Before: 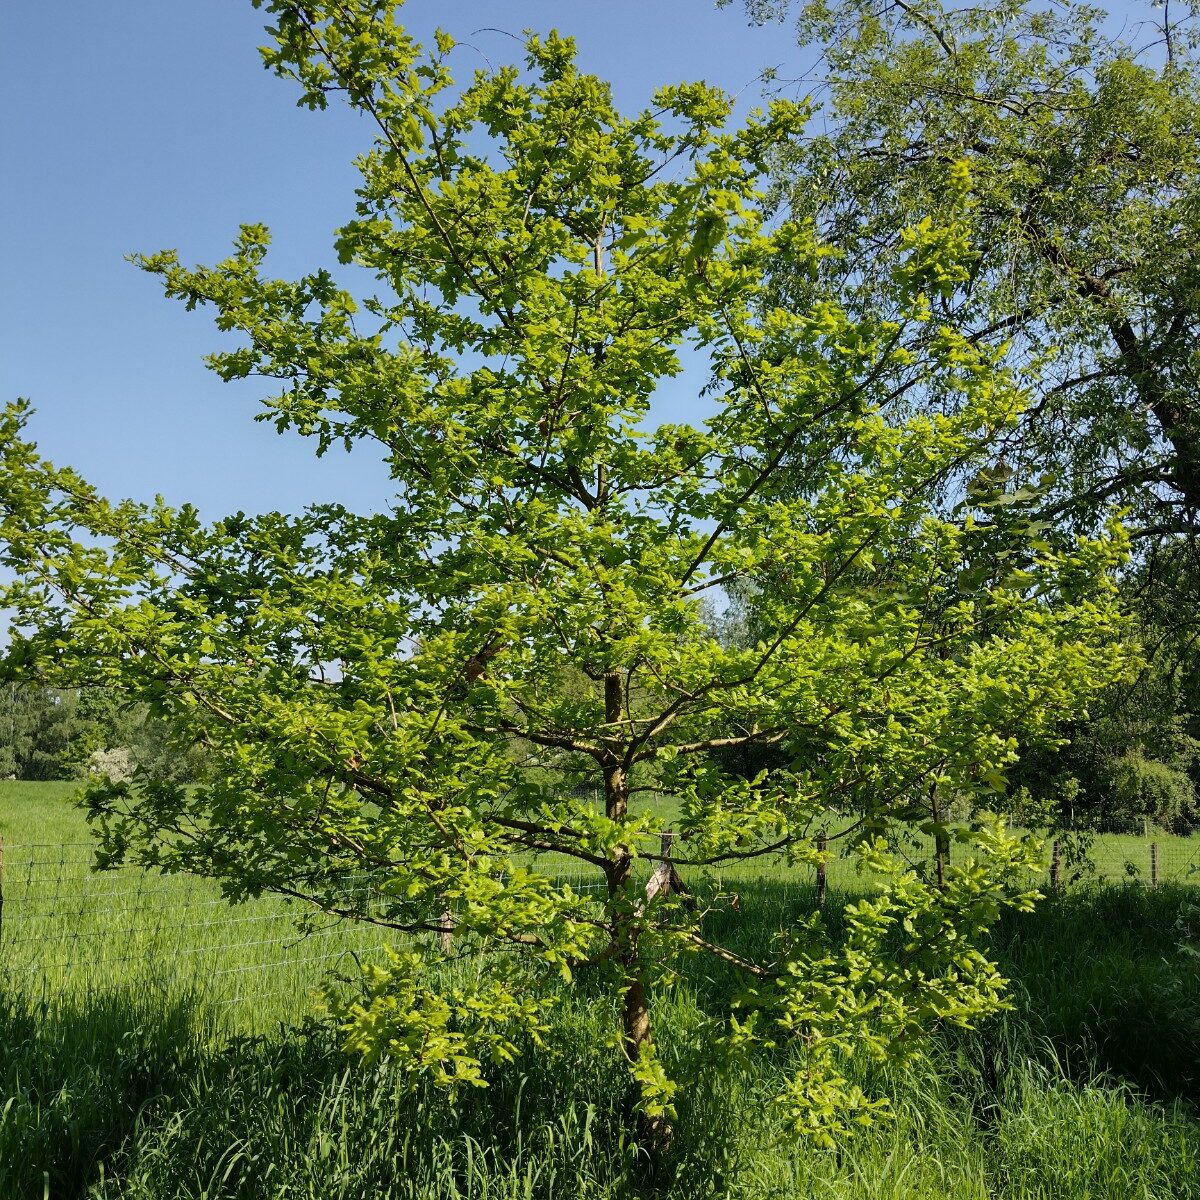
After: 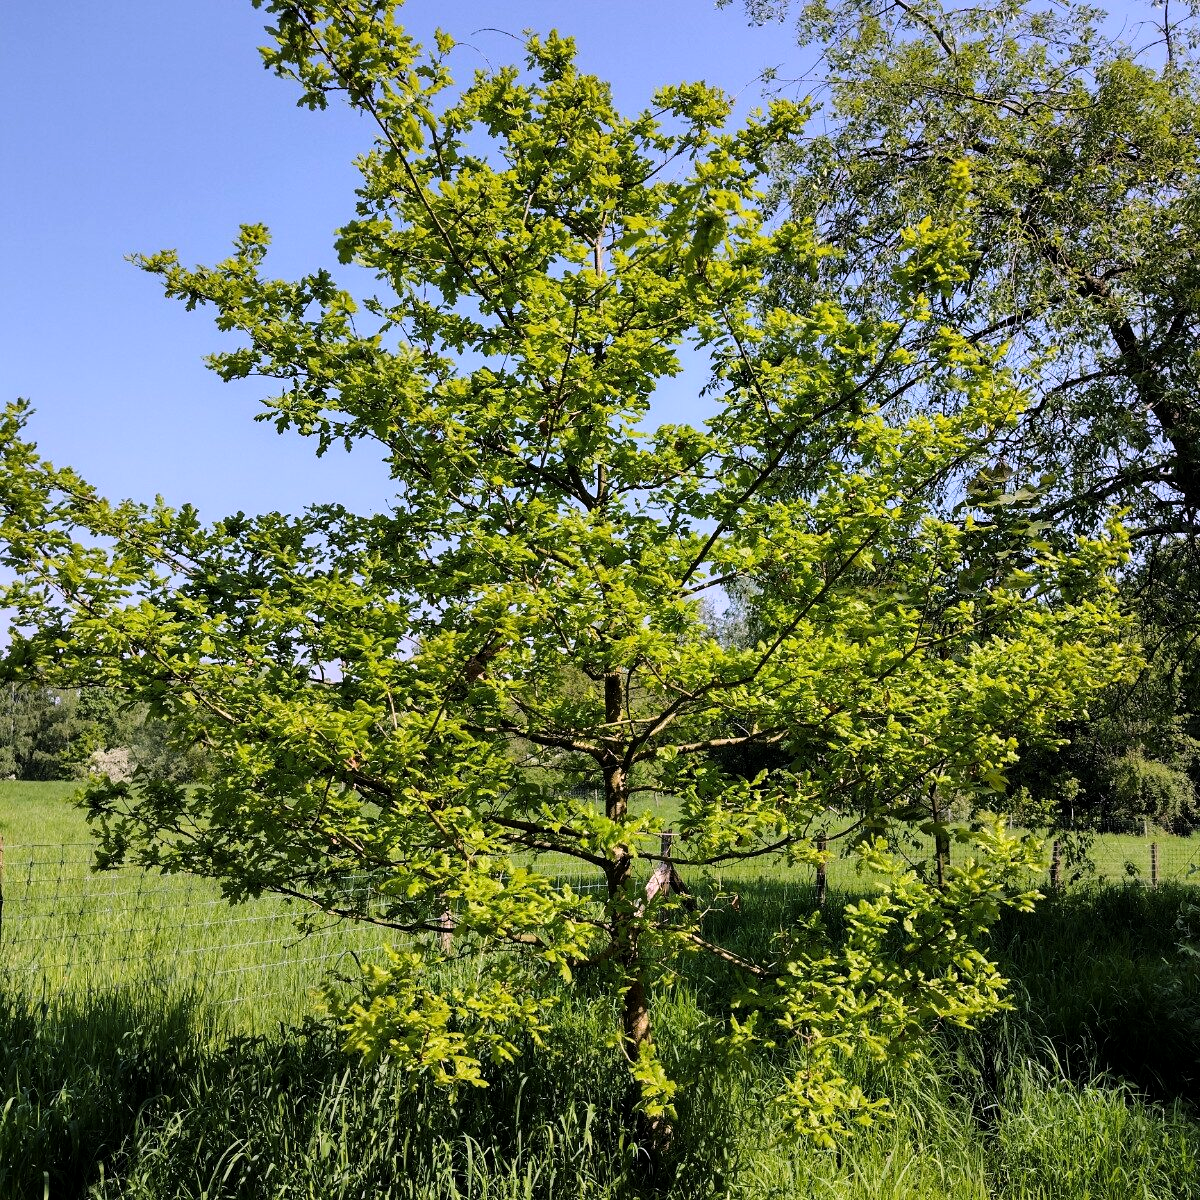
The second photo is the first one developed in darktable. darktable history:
tone curve: curves: ch0 [(0.021, 0) (0.104, 0.052) (0.496, 0.526) (0.737, 0.783) (1, 1)], color space Lab, linked channels, preserve colors none
white balance: red 1.066, blue 1.119
